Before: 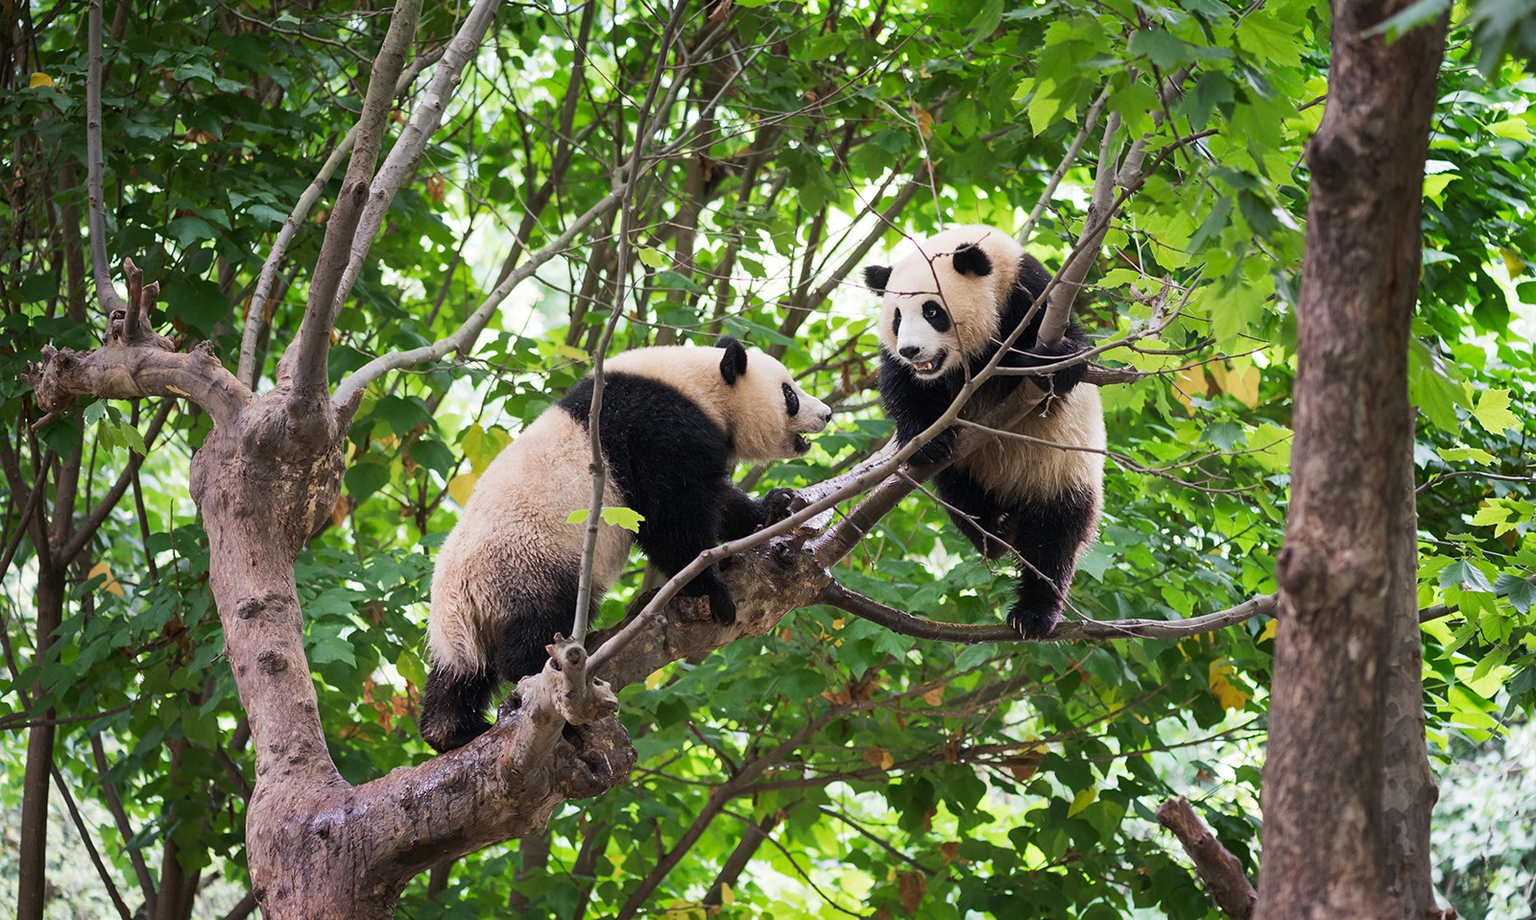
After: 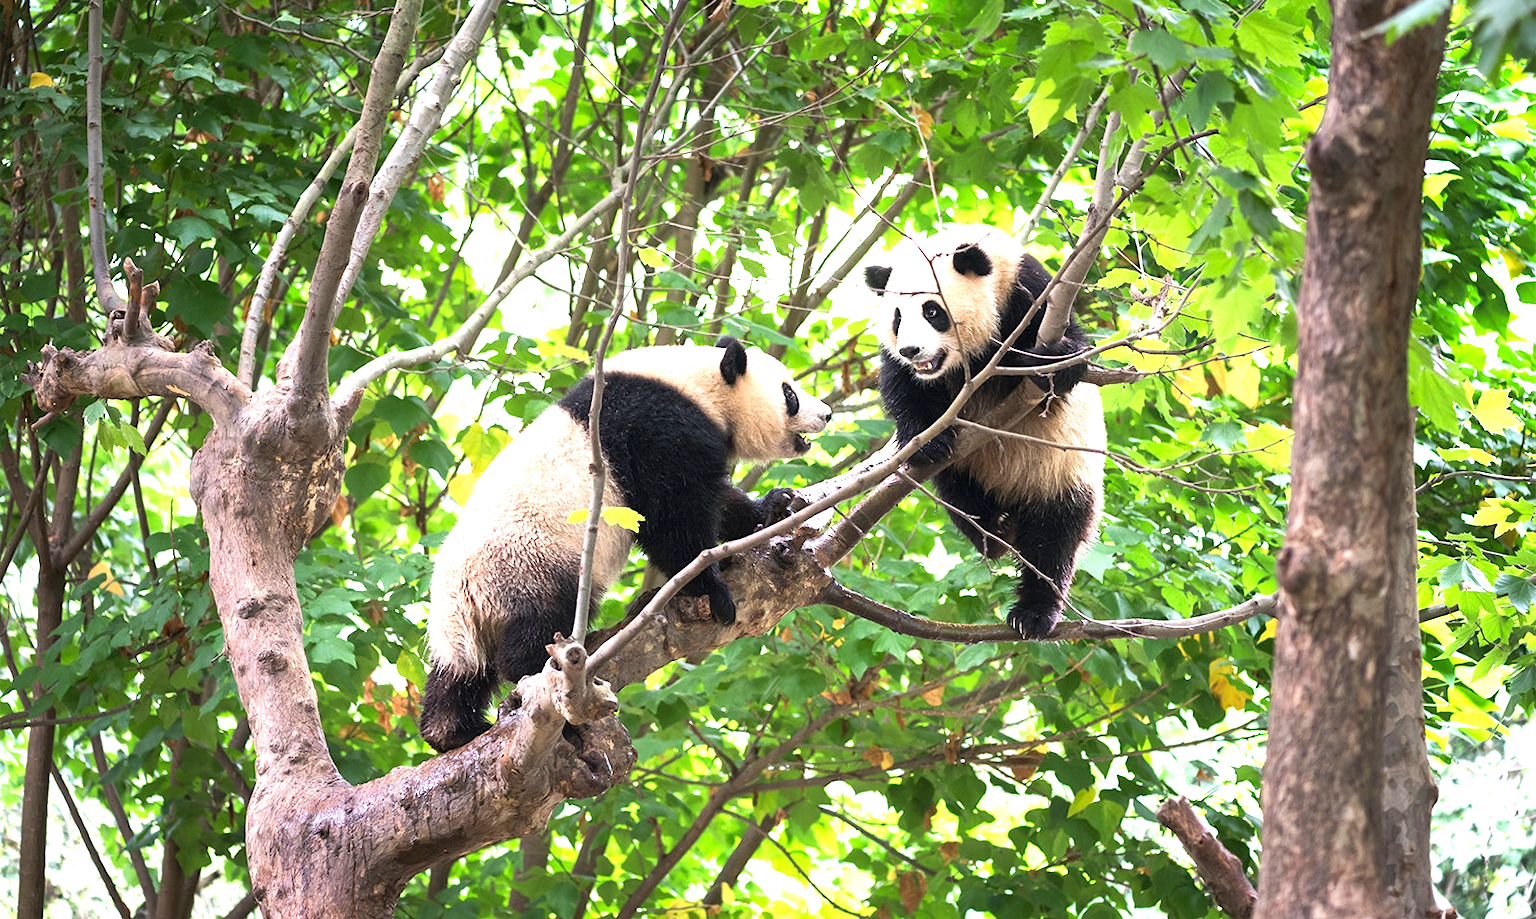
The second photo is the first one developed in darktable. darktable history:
exposure: exposure 1.166 EV, compensate highlight preservation false
